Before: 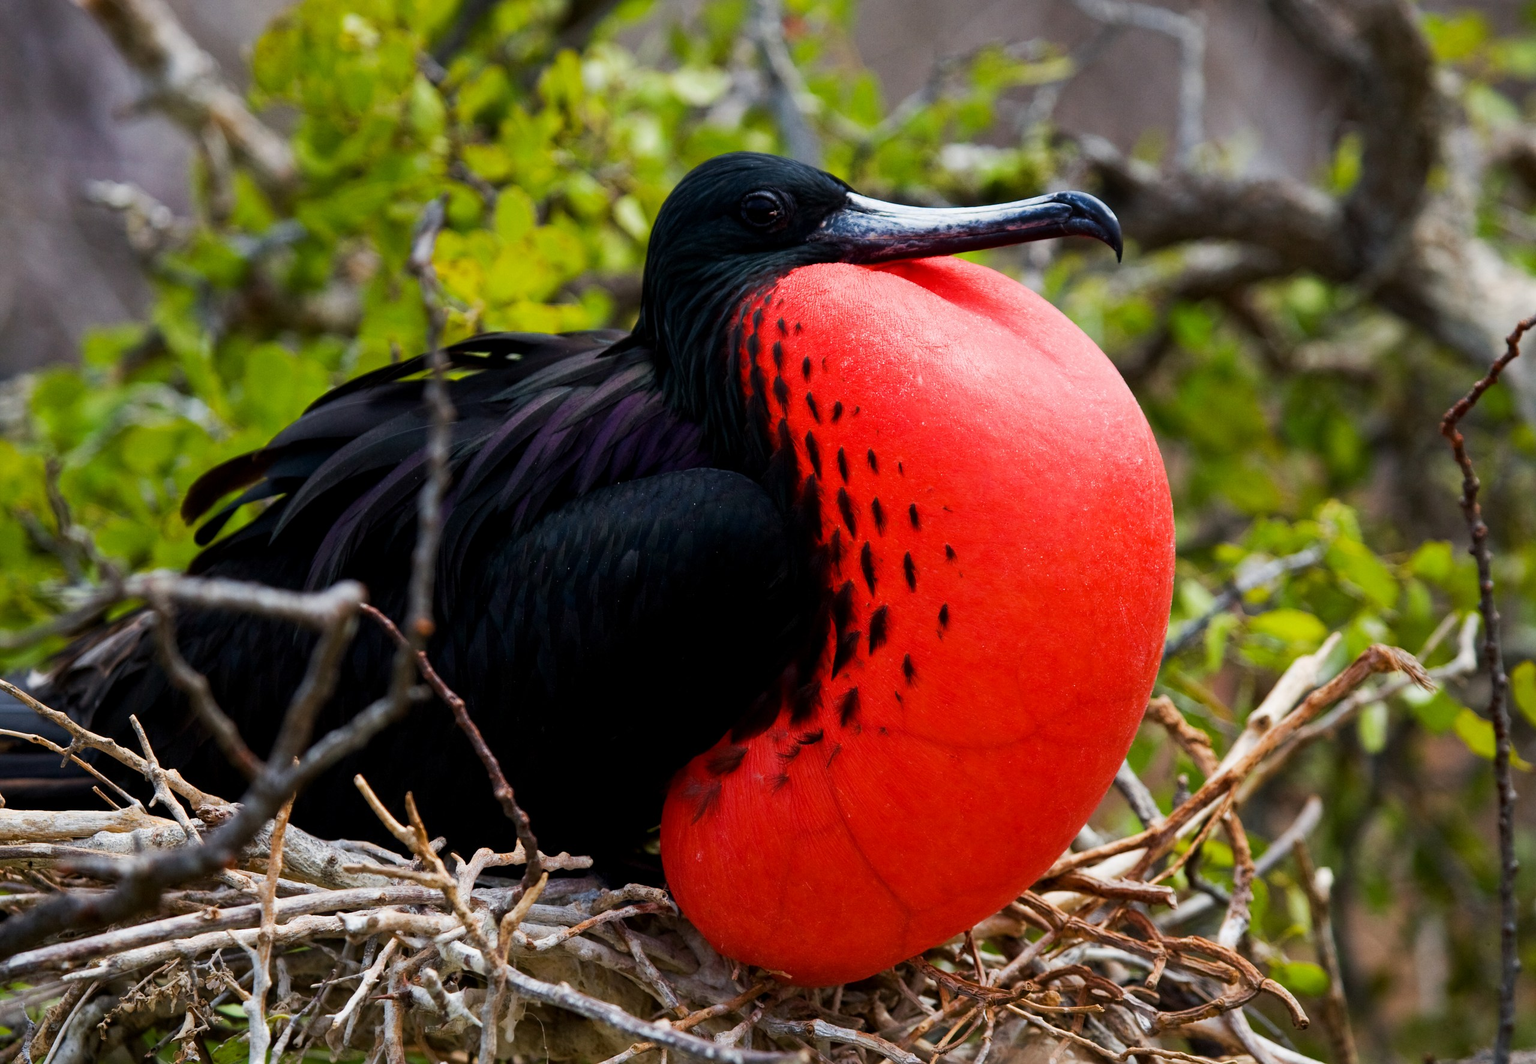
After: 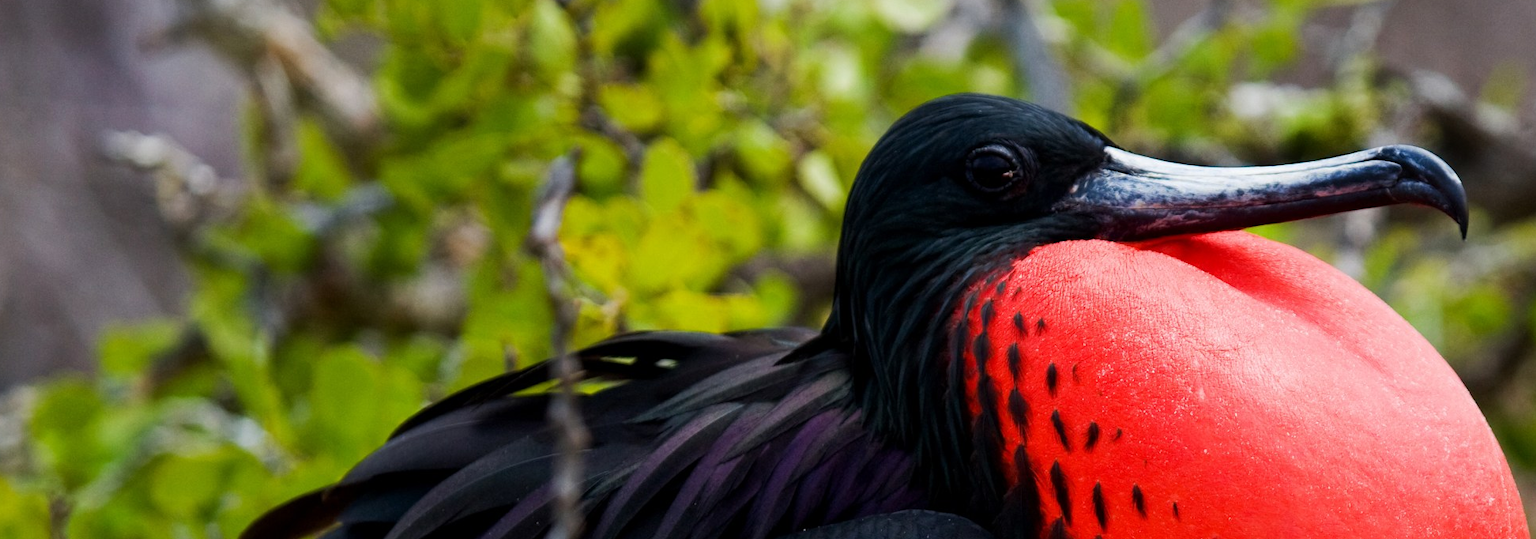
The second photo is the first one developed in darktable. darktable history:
crop: left 0.51%, top 7.631%, right 23.528%, bottom 53.835%
